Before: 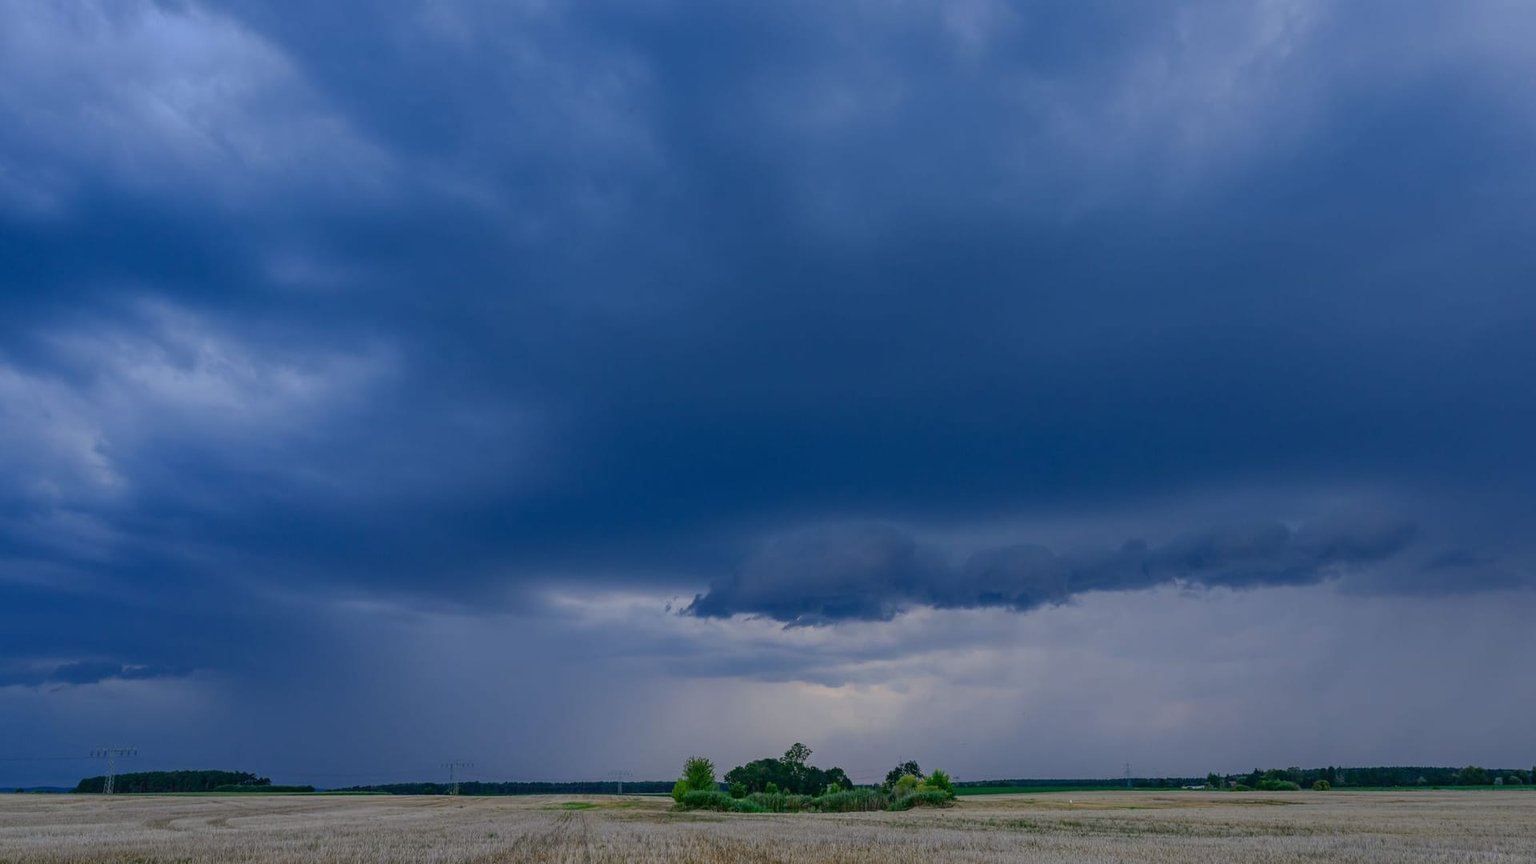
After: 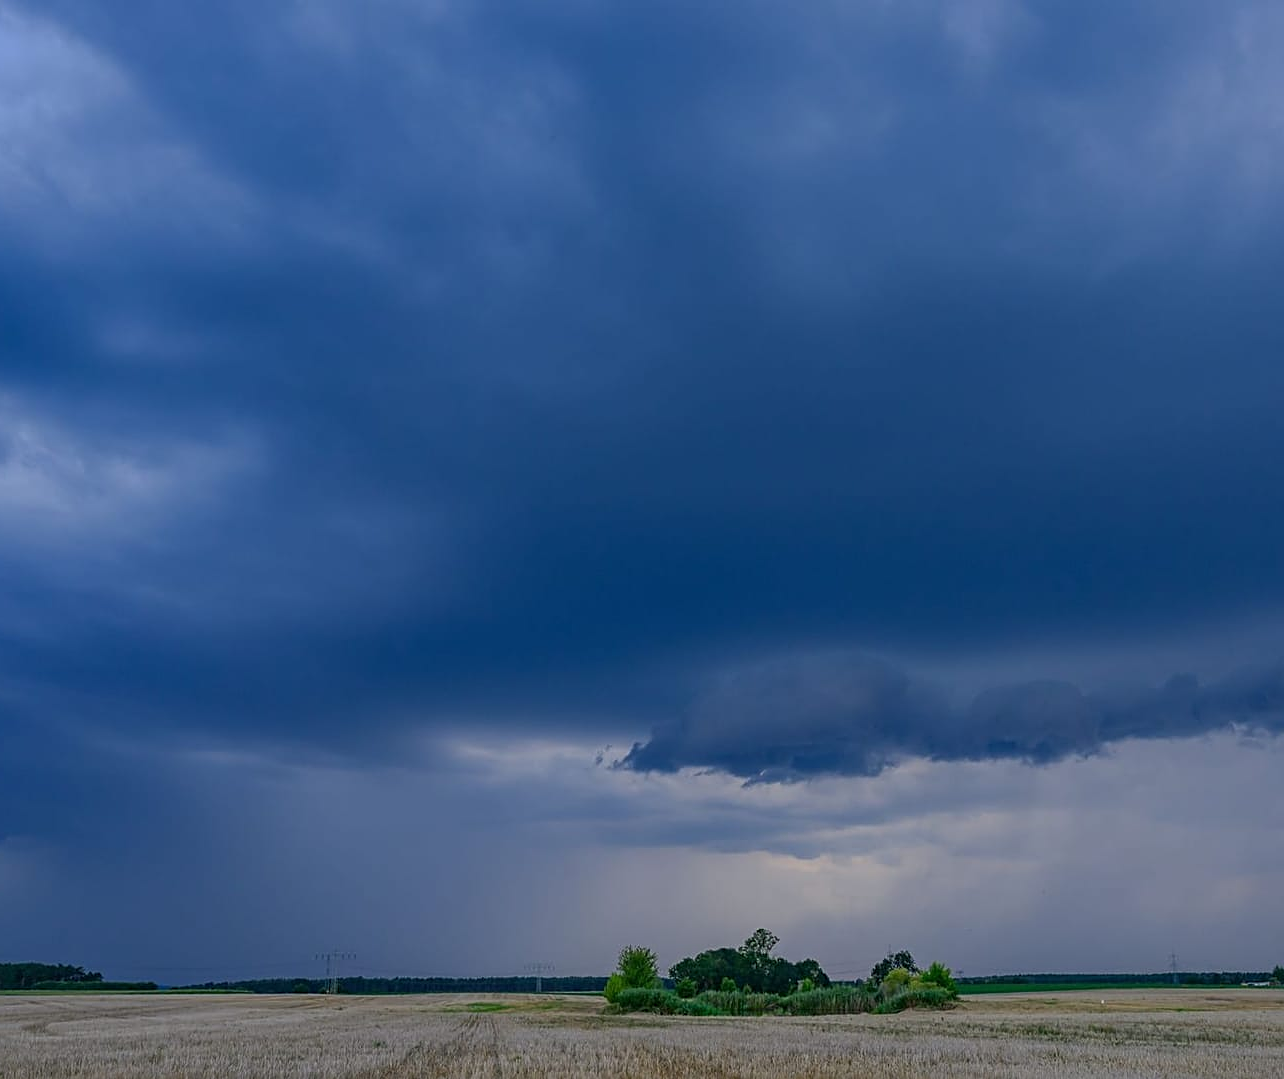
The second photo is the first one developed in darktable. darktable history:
crop and rotate: left 12.308%, right 20.784%
sharpen: on, module defaults
